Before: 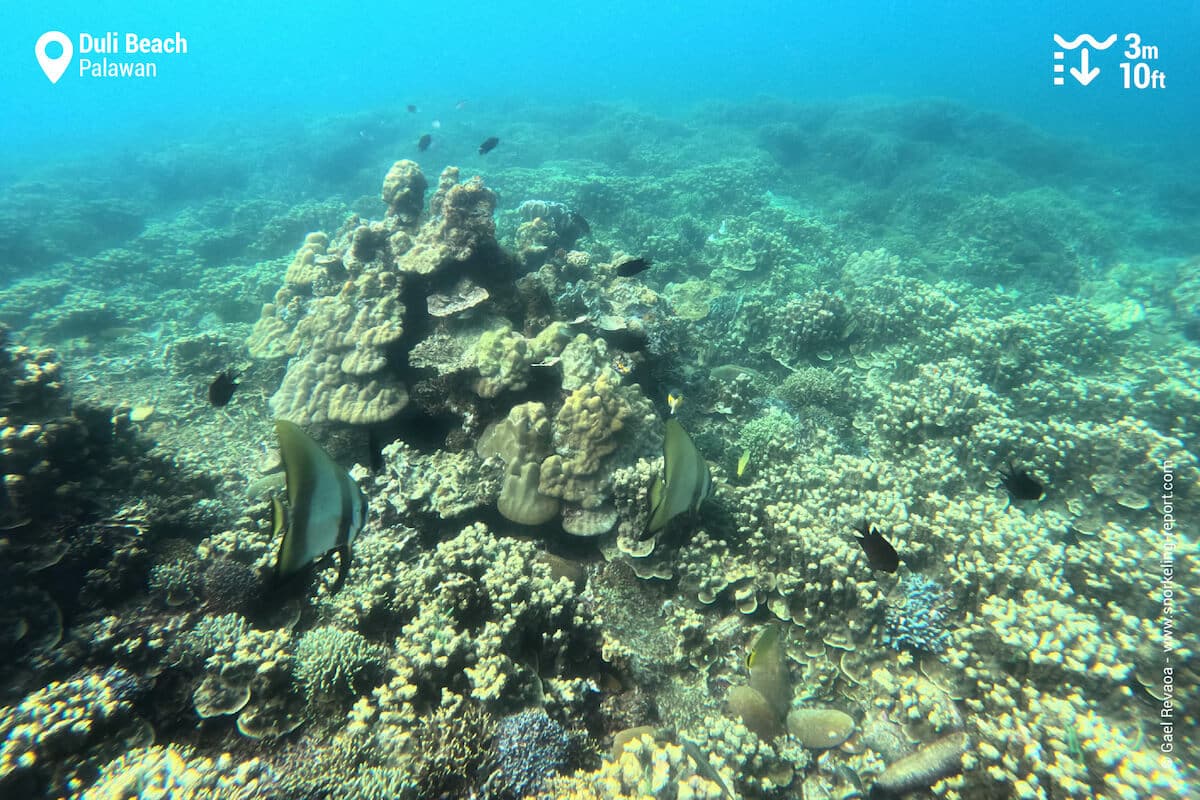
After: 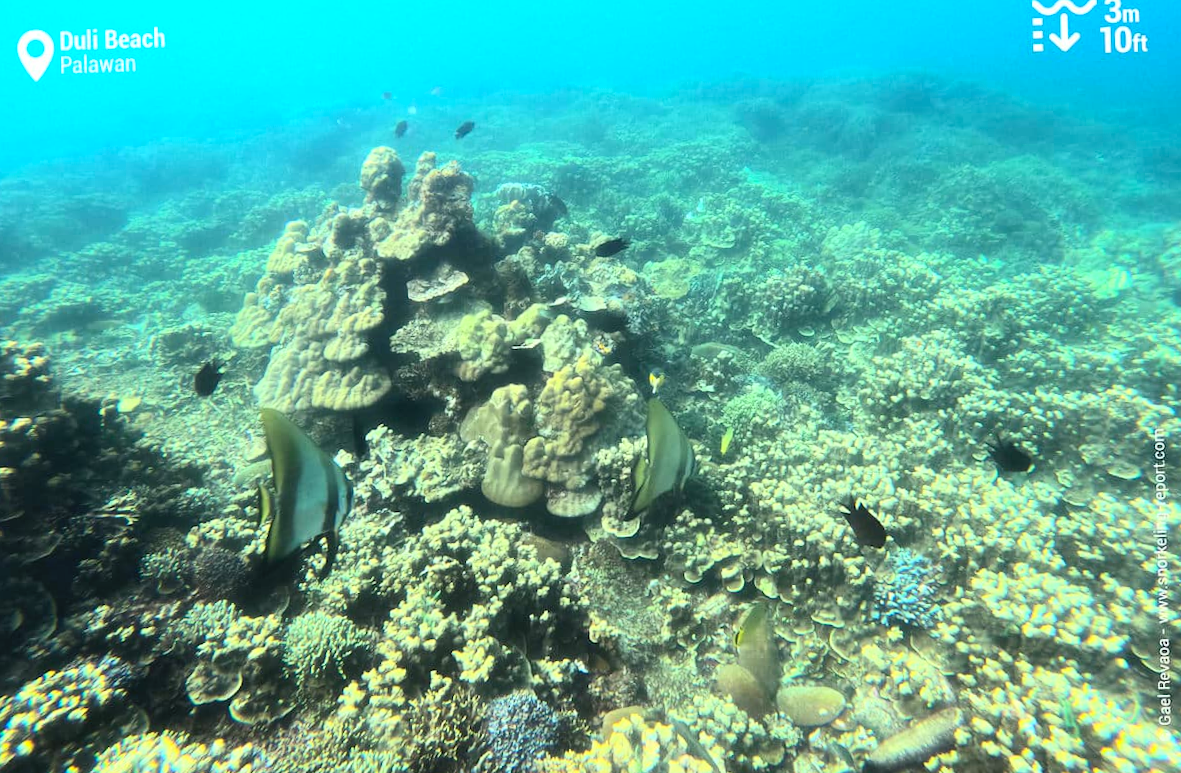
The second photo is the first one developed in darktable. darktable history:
rotate and perspective: rotation -1.32°, lens shift (horizontal) -0.031, crop left 0.015, crop right 0.985, crop top 0.047, crop bottom 0.982
contrast brightness saturation: contrast 0.2, brightness 0.16, saturation 0.22
